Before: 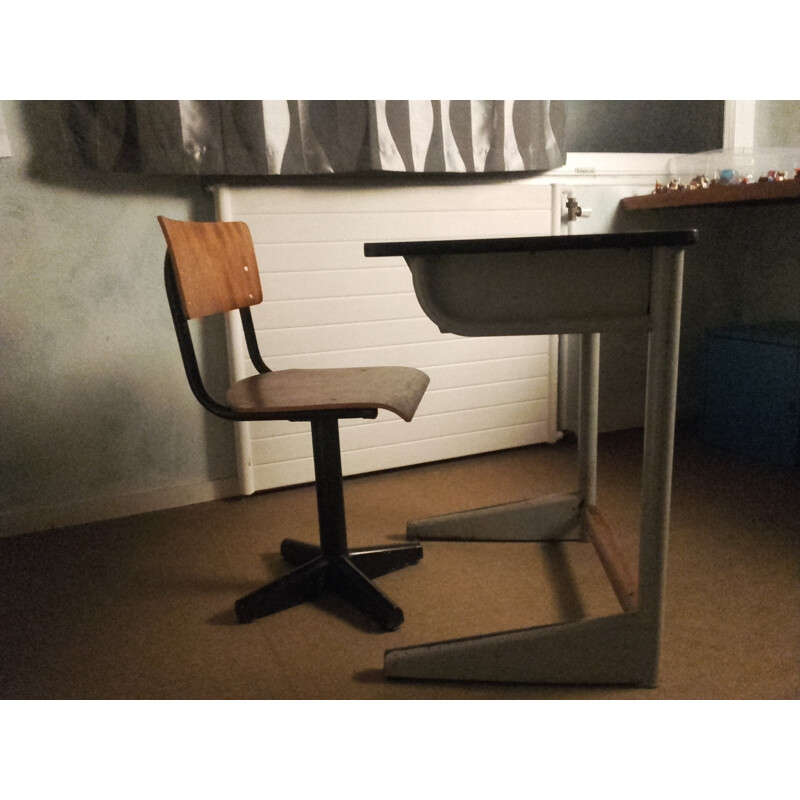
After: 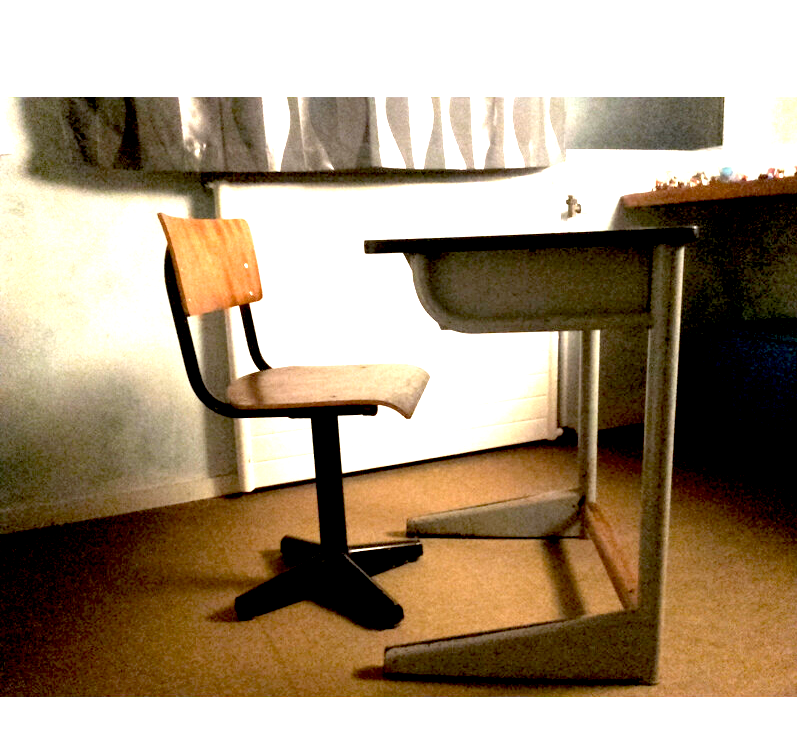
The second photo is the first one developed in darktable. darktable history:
exposure: black level correction 0.016, exposure 1.79 EV, compensate highlight preservation false
crop: top 0.46%, right 0.254%, bottom 5.037%
